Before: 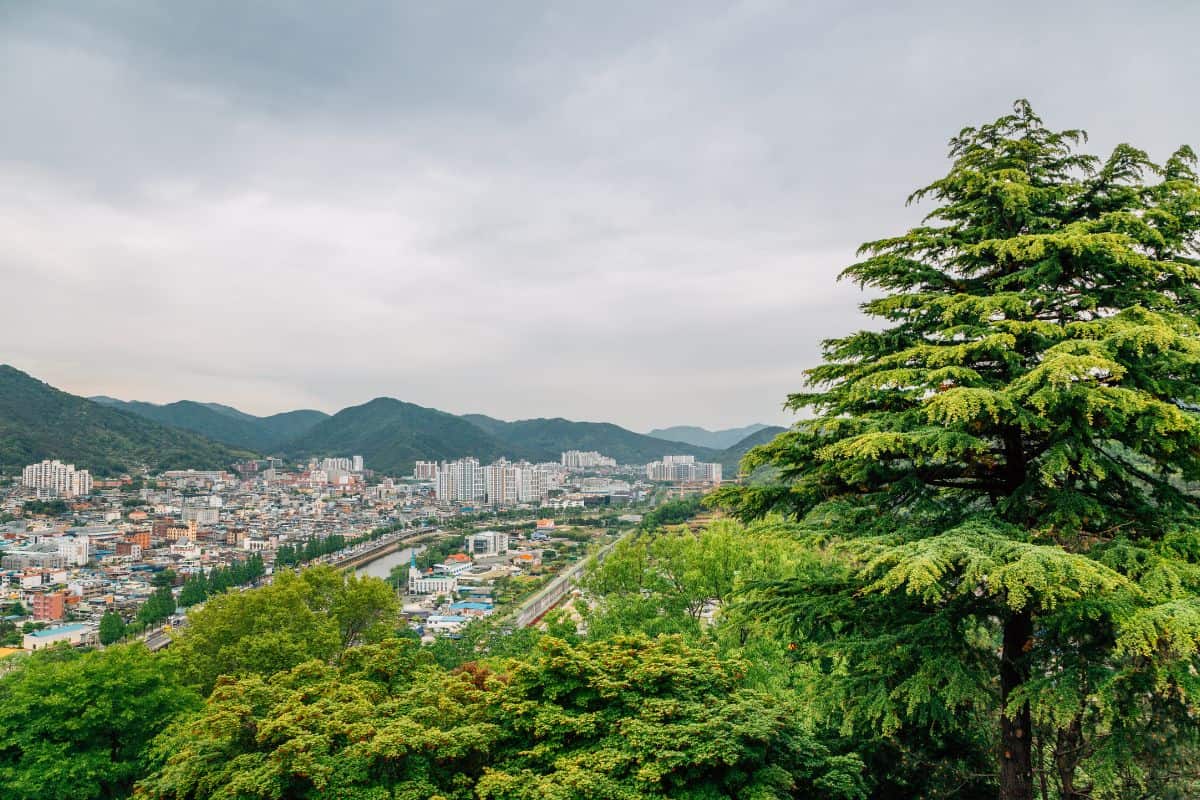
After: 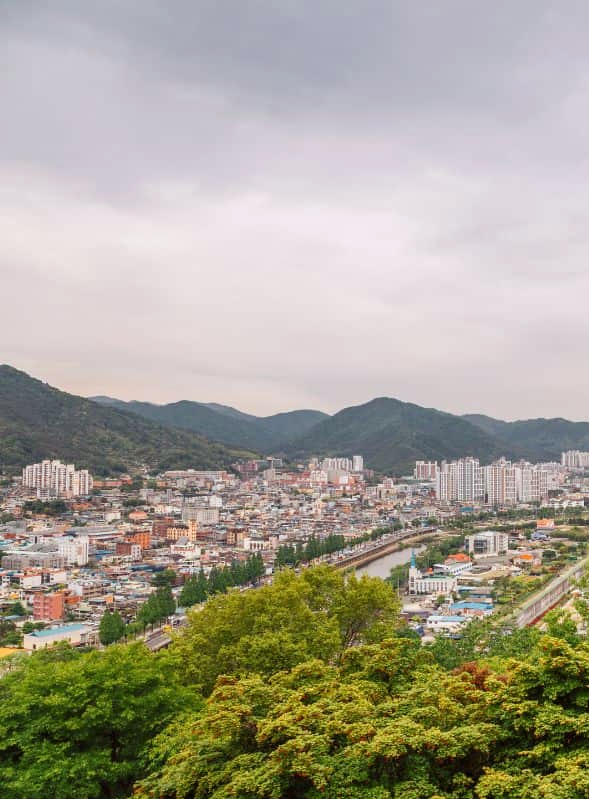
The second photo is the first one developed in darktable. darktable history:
crop and rotate: left 0%, top 0%, right 50.845%
rgb levels: mode RGB, independent channels, levels [[0, 0.474, 1], [0, 0.5, 1], [0, 0.5, 1]]
